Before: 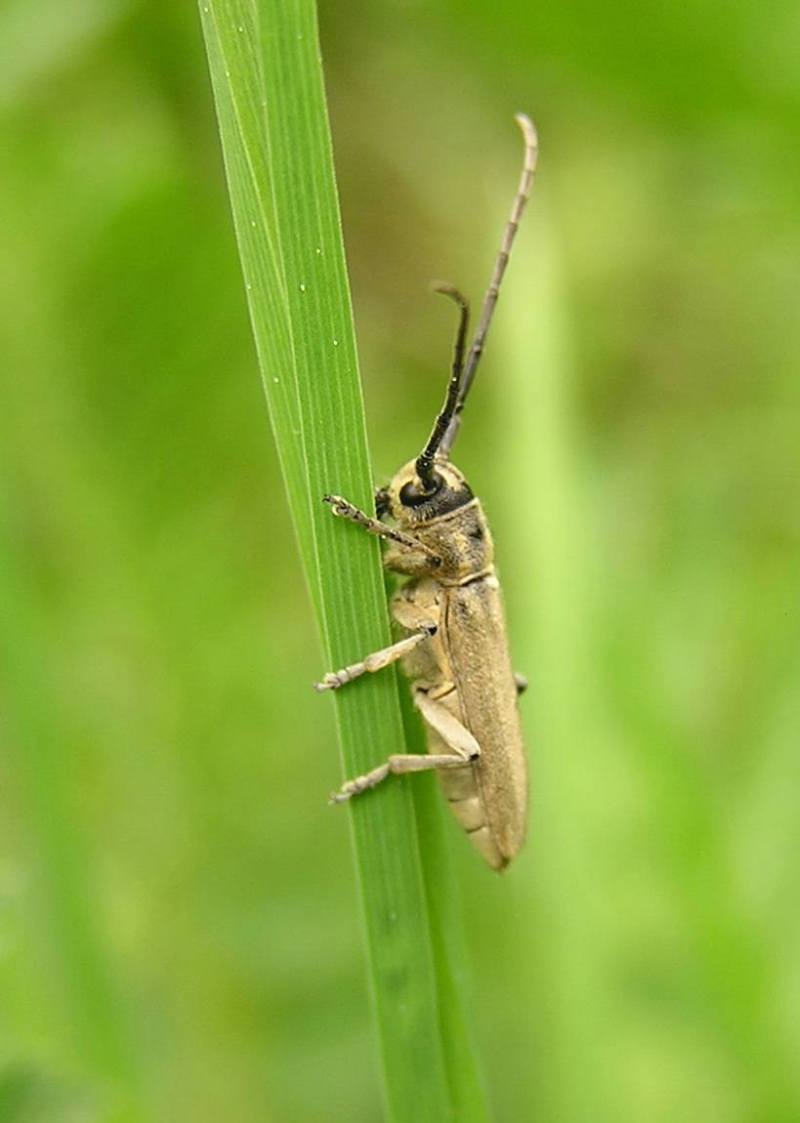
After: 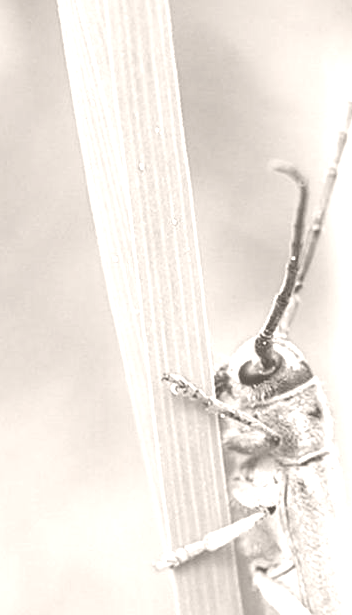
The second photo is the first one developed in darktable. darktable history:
crop: left 20.248%, top 10.86%, right 35.675%, bottom 34.321%
colorize: hue 34.49°, saturation 35.33%, source mix 100%, lightness 55%, version 1
contrast brightness saturation: contrast 0.04, saturation 0.16
